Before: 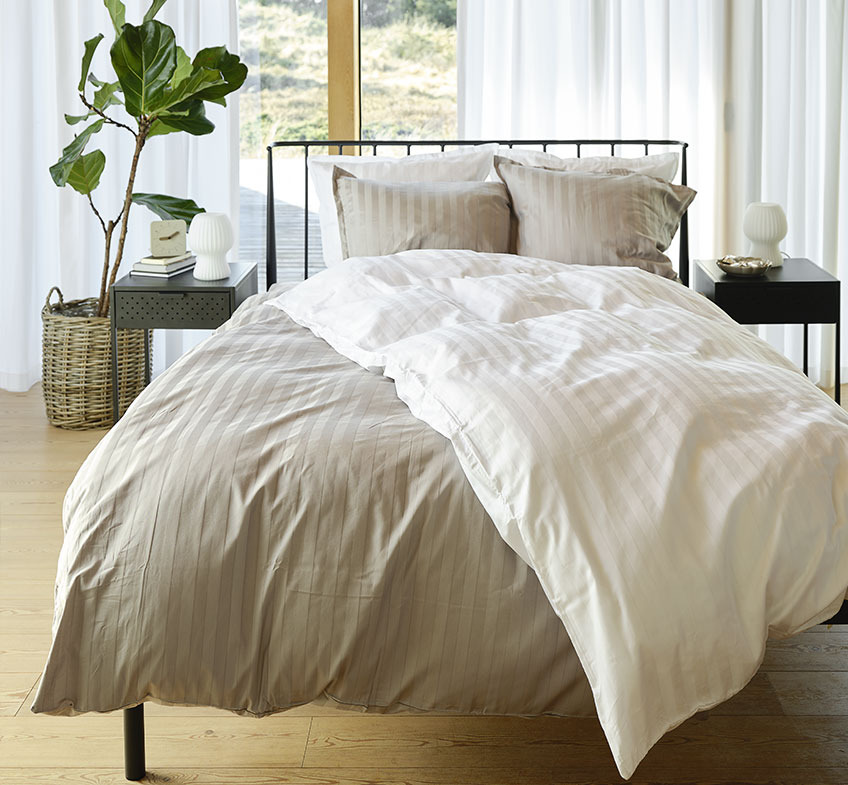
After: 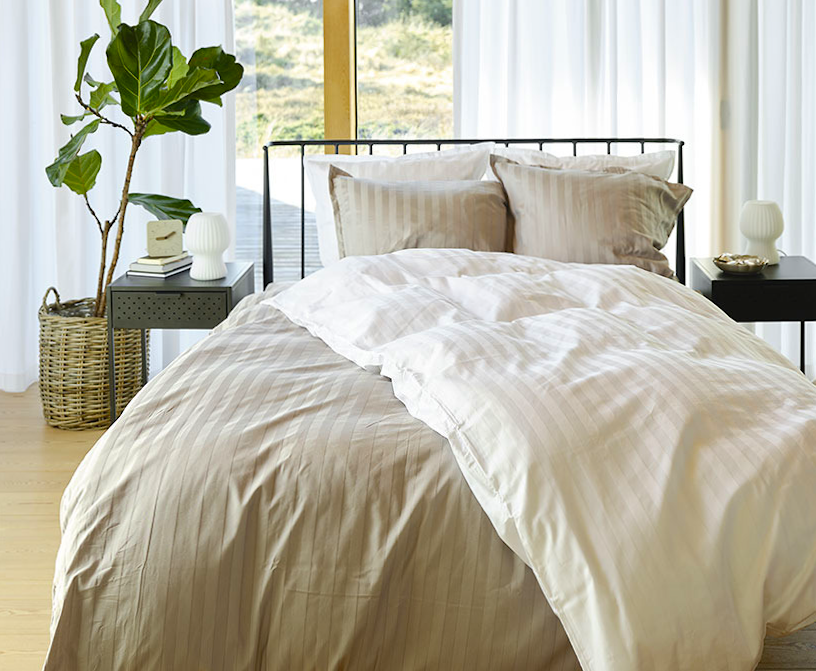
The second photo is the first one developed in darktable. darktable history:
crop and rotate: angle 0.2°, left 0.275%, right 3.127%, bottom 14.18%
color balance rgb: perceptual saturation grading › global saturation 20%, global vibrance 20%
